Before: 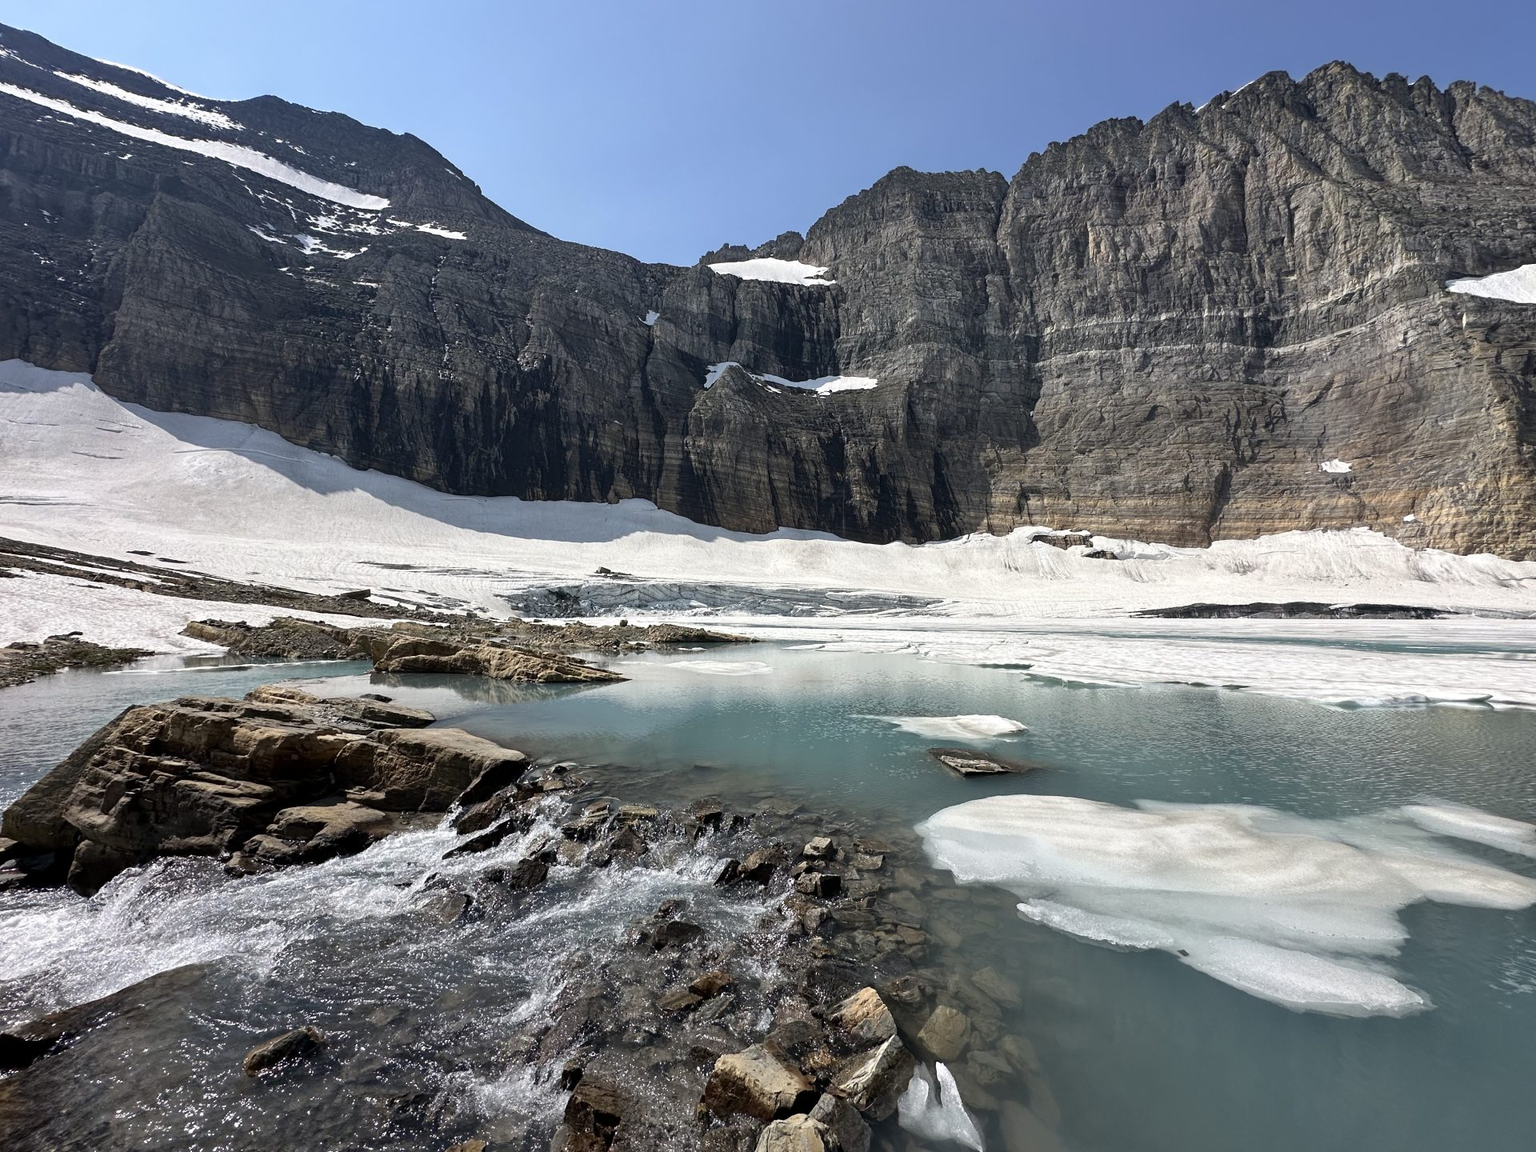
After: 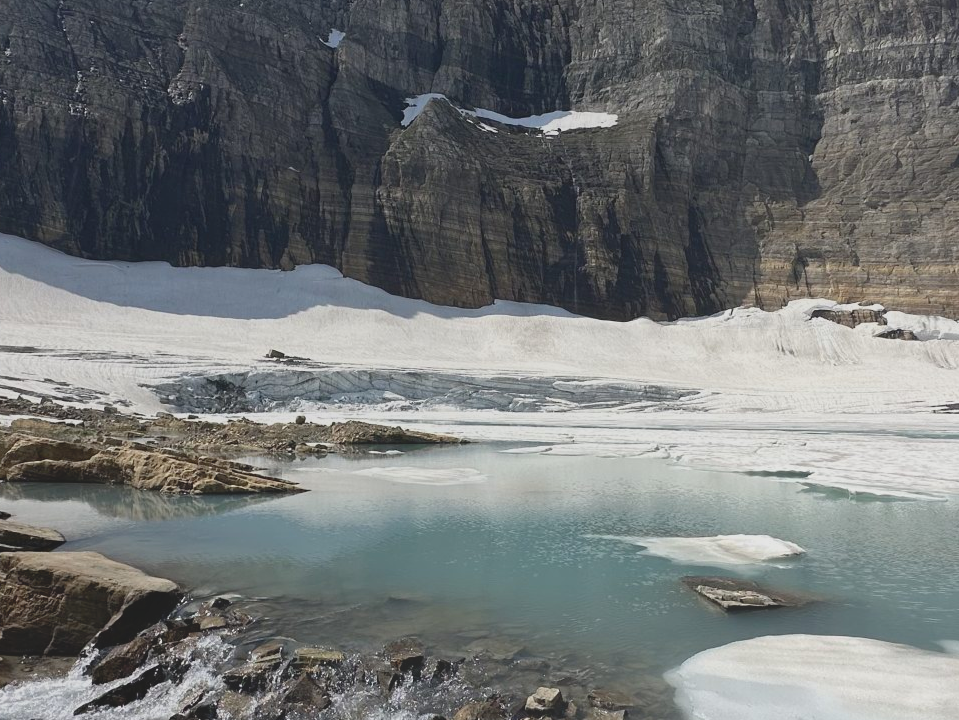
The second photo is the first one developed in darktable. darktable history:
crop: left 25%, top 25%, right 25%, bottom 25%
local contrast: detail 69%
